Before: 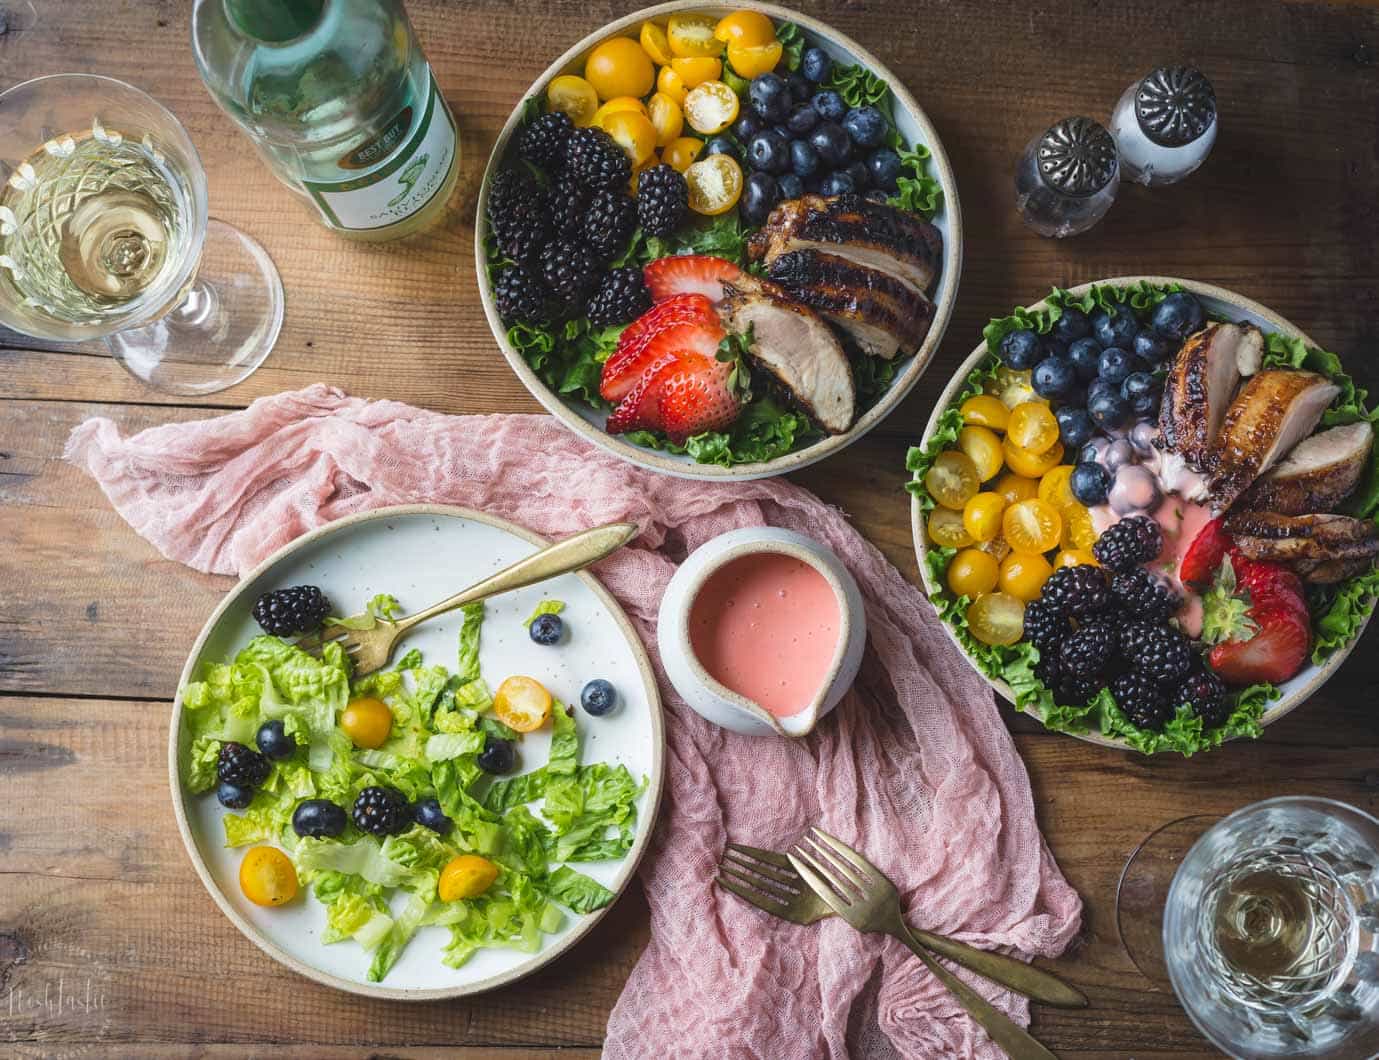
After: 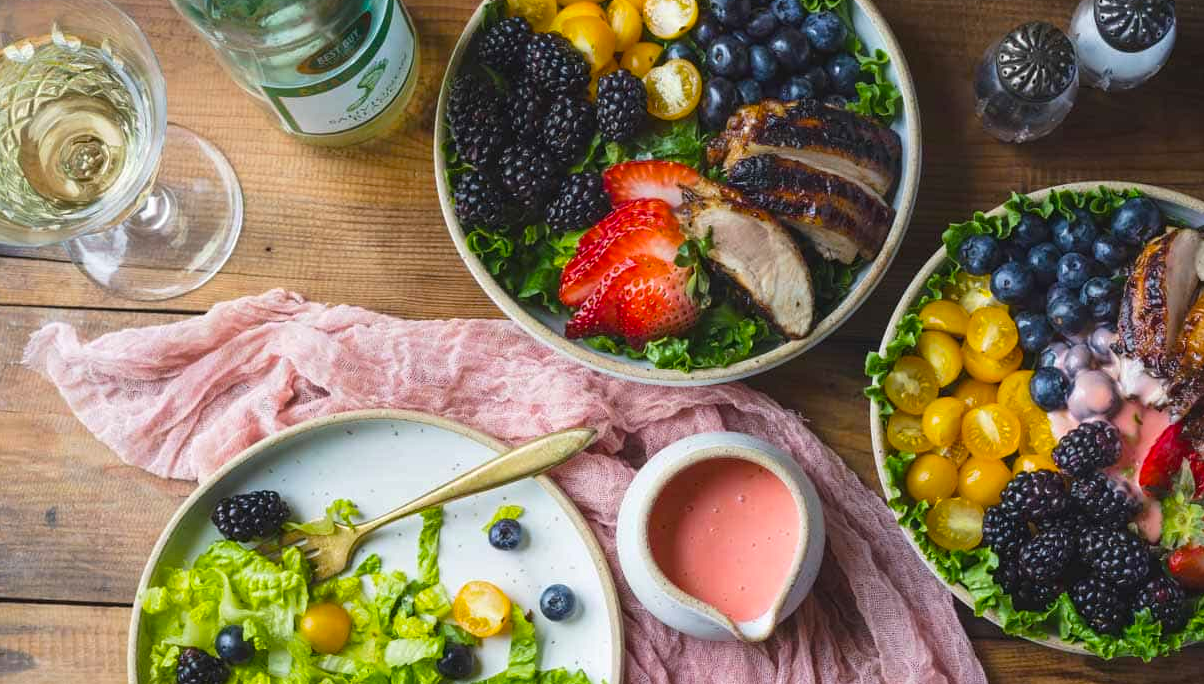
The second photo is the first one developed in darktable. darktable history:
crop: left 3.015%, top 8.969%, right 9.647%, bottom 26.457%
color balance rgb: perceptual saturation grading › global saturation 25%, global vibrance 10%
tone equalizer: on, module defaults
